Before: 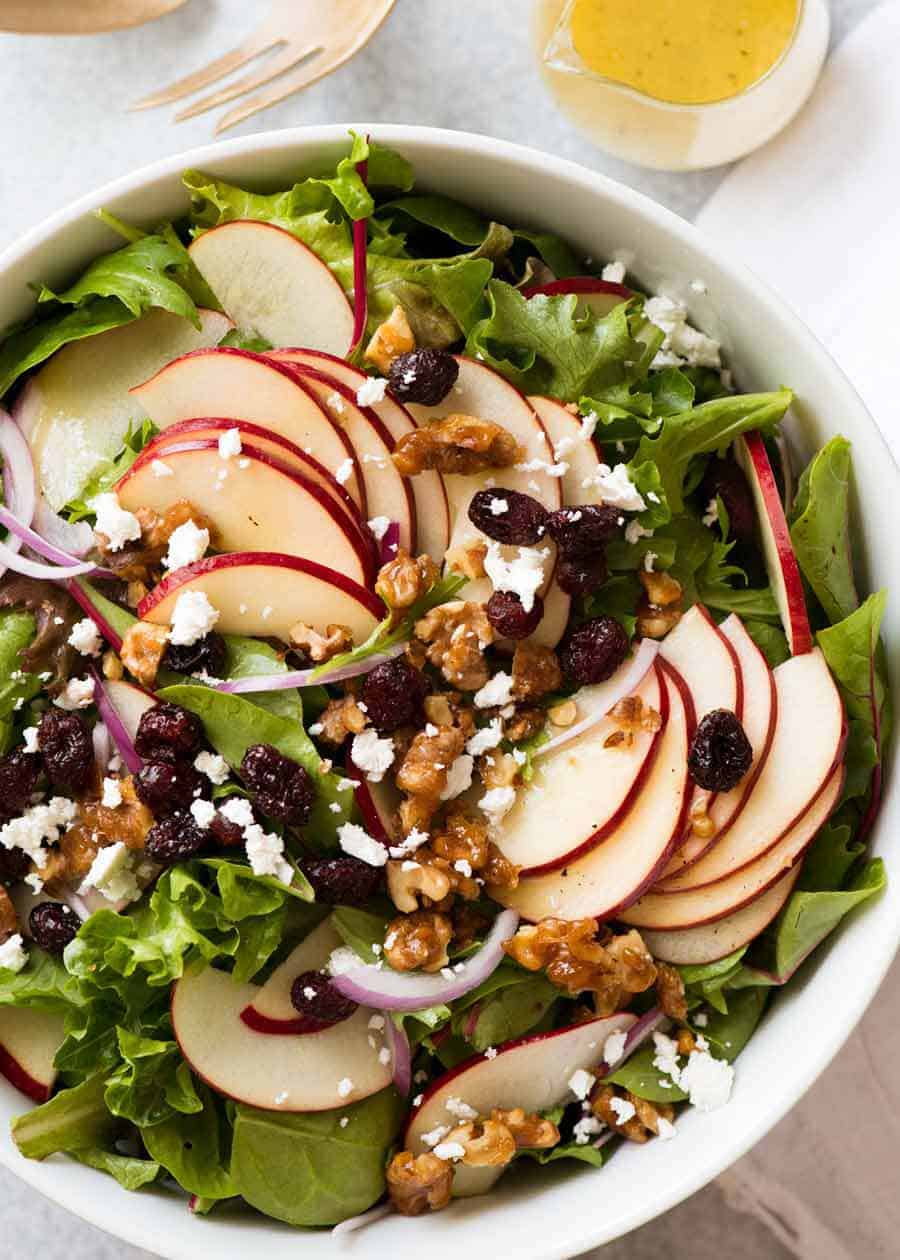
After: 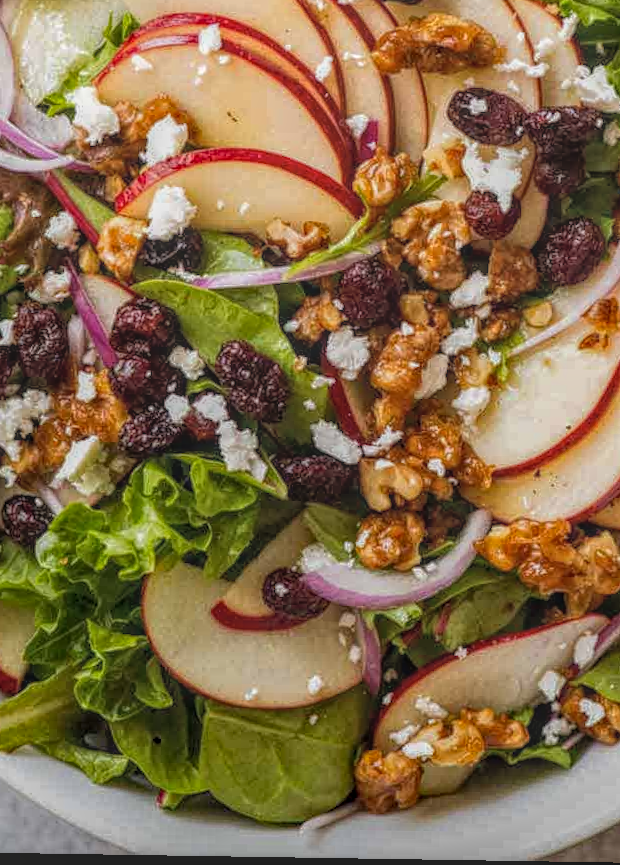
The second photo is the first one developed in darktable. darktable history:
tone equalizer: on, module defaults
local contrast: highlights 20%, shadows 30%, detail 199%, midtone range 0.2
crop and rotate: angle -0.899°, left 3.635%, top 32.045%, right 28.939%
